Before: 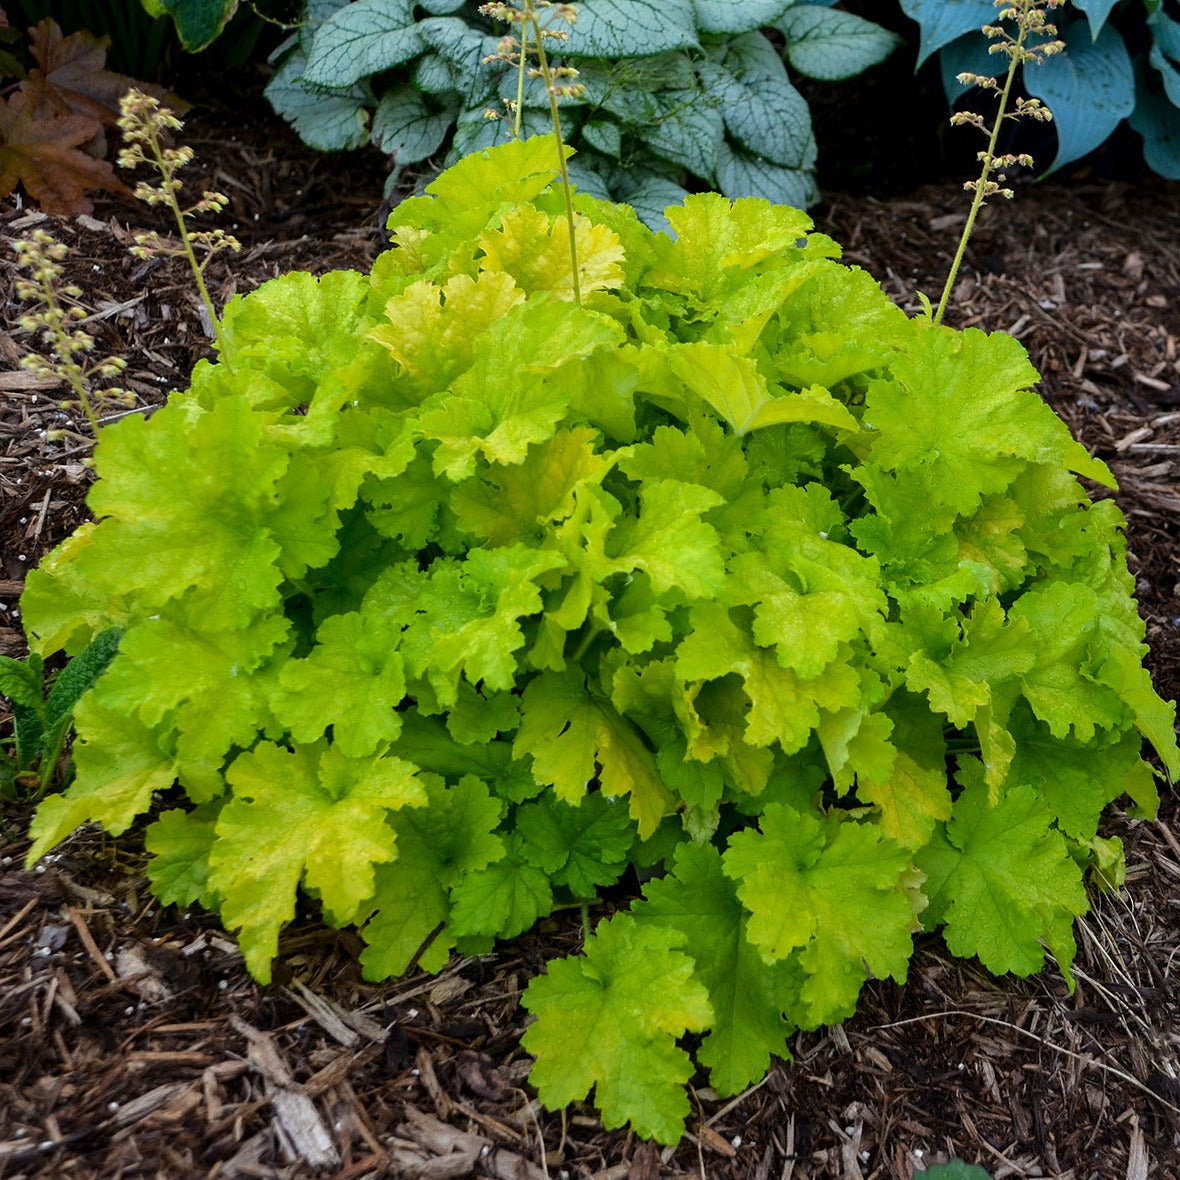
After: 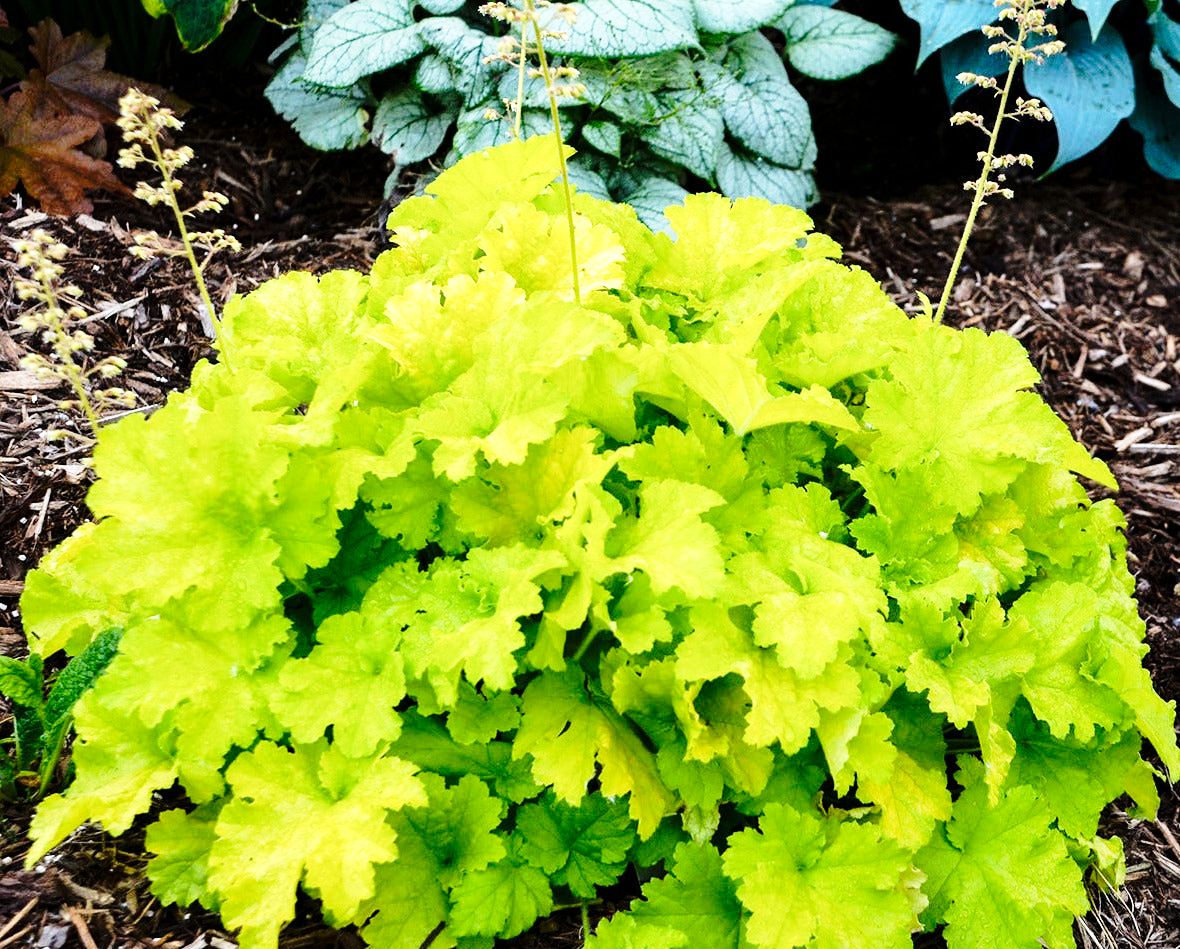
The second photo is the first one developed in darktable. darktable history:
tone equalizer: -8 EV -0.77 EV, -7 EV -0.699 EV, -6 EV -0.635 EV, -5 EV -0.366 EV, -3 EV 0.396 EV, -2 EV 0.6 EV, -1 EV 0.682 EV, +0 EV 0.747 EV
base curve: curves: ch0 [(0, 0) (0.028, 0.03) (0.121, 0.232) (0.46, 0.748) (0.859, 0.968) (1, 1)], preserve colors none
crop: bottom 19.551%
